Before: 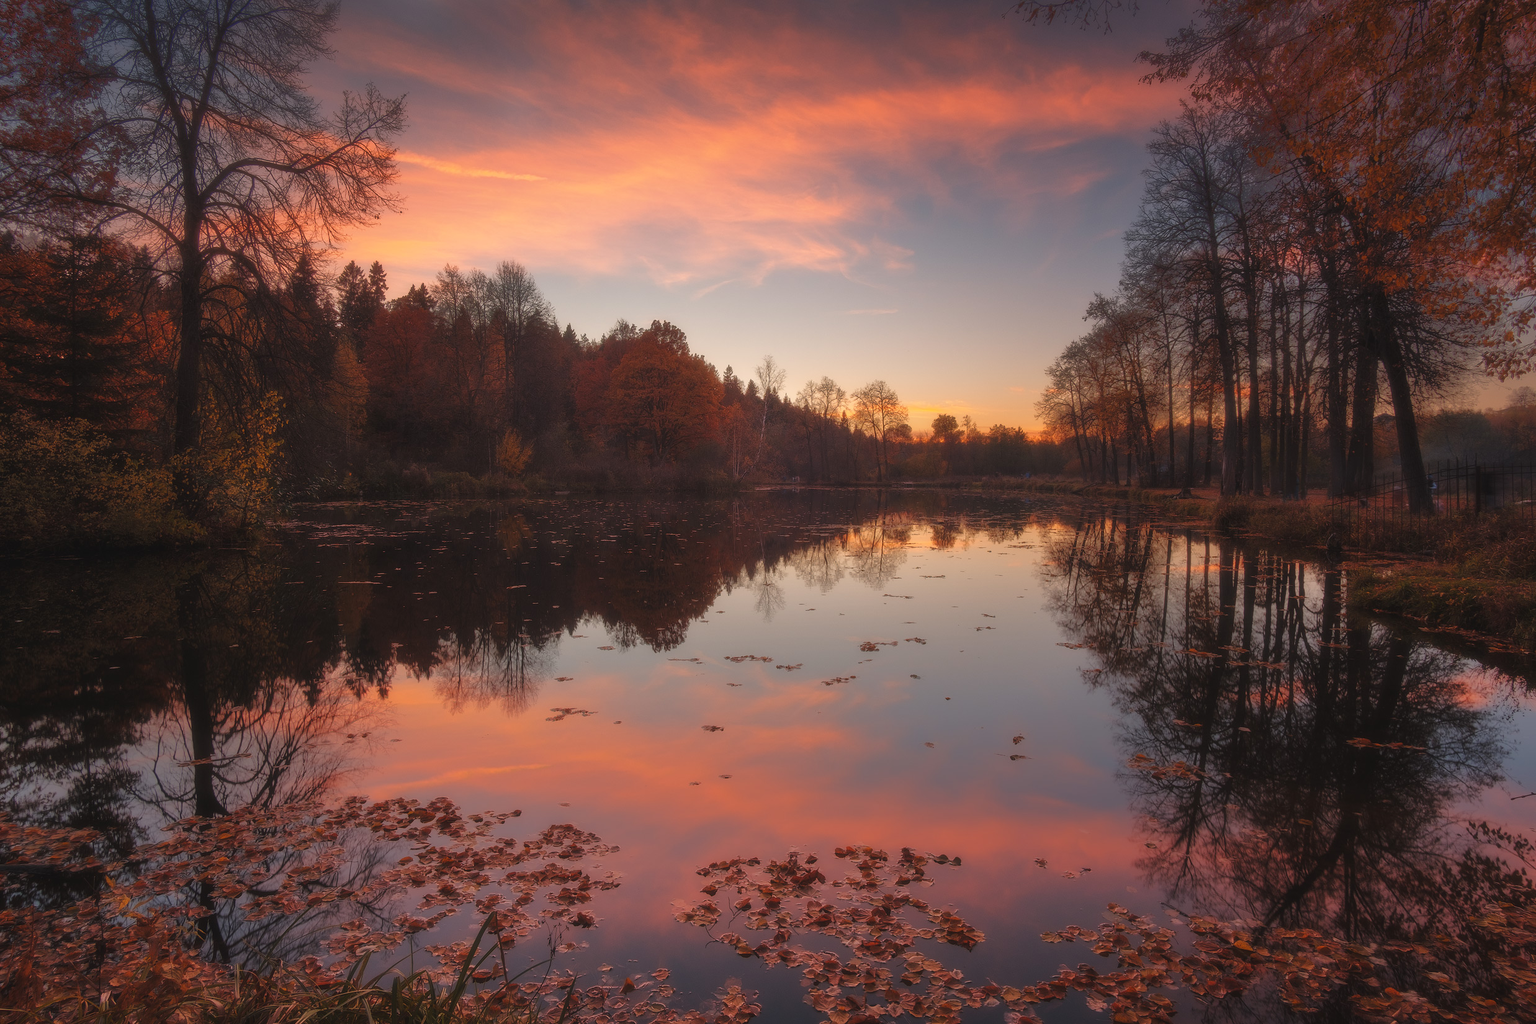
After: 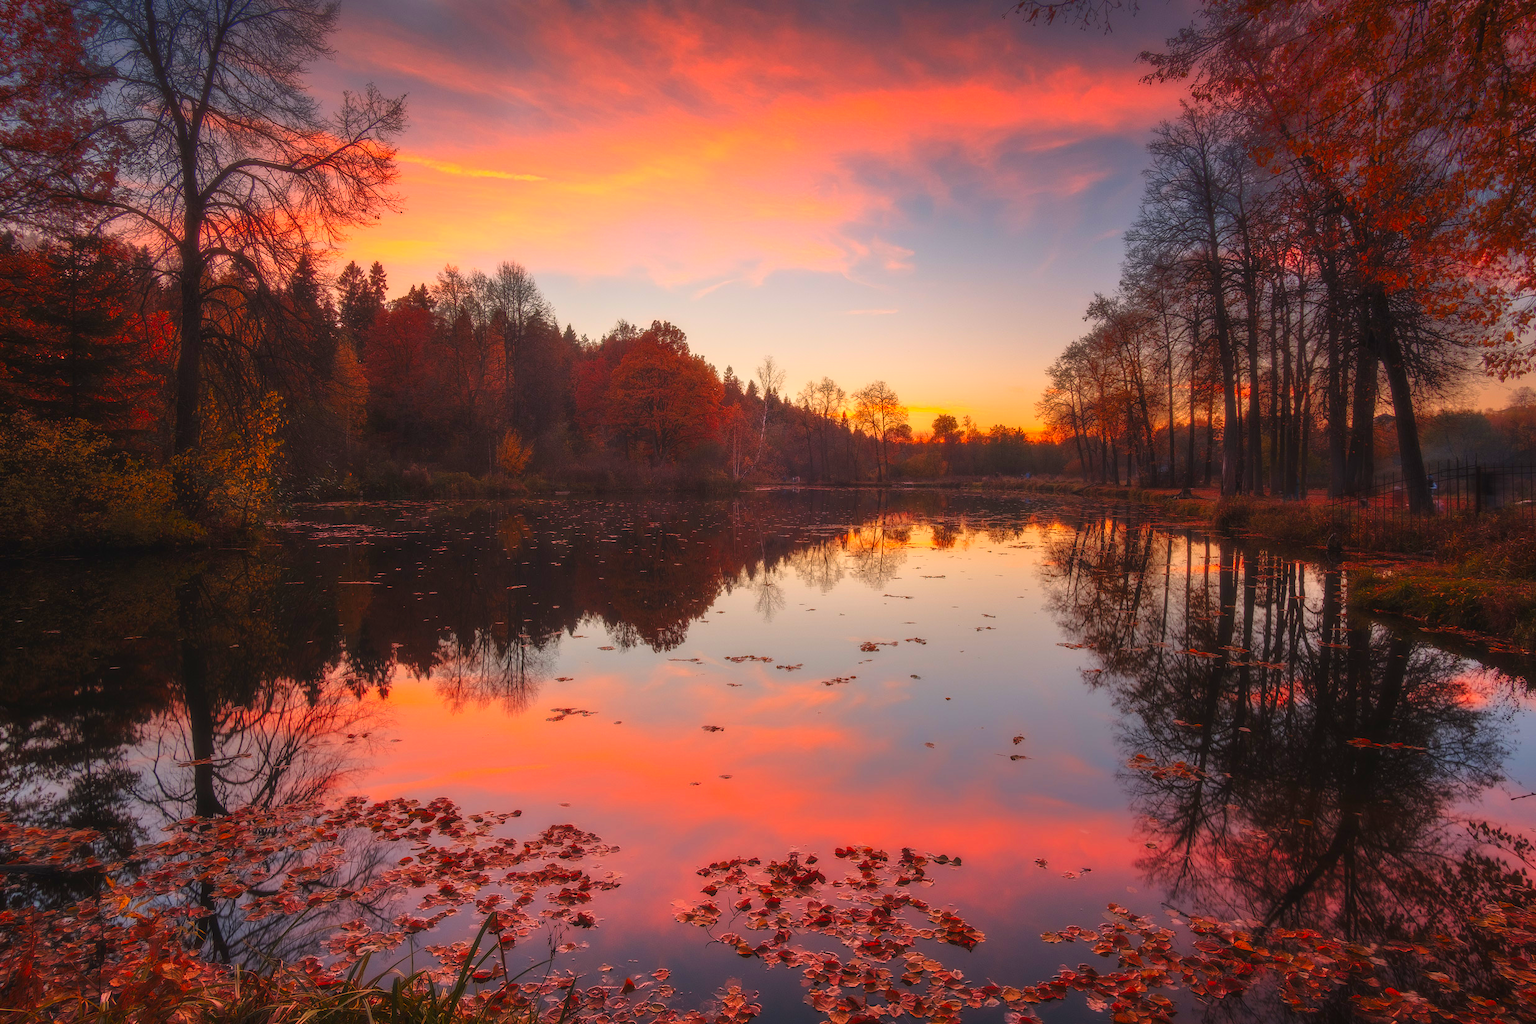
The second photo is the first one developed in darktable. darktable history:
local contrast: on, module defaults
shadows and highlights: shadows -28.12, highlights 30.26, highlights color adjustment 56.12%
contrast brightness saturation: contrast 0.204, brightness 0.202, saturation 0.795
exposure: black level correction 0, exposure 1.095 EV, compensate exposure bias true, compensate highlight preservation false
